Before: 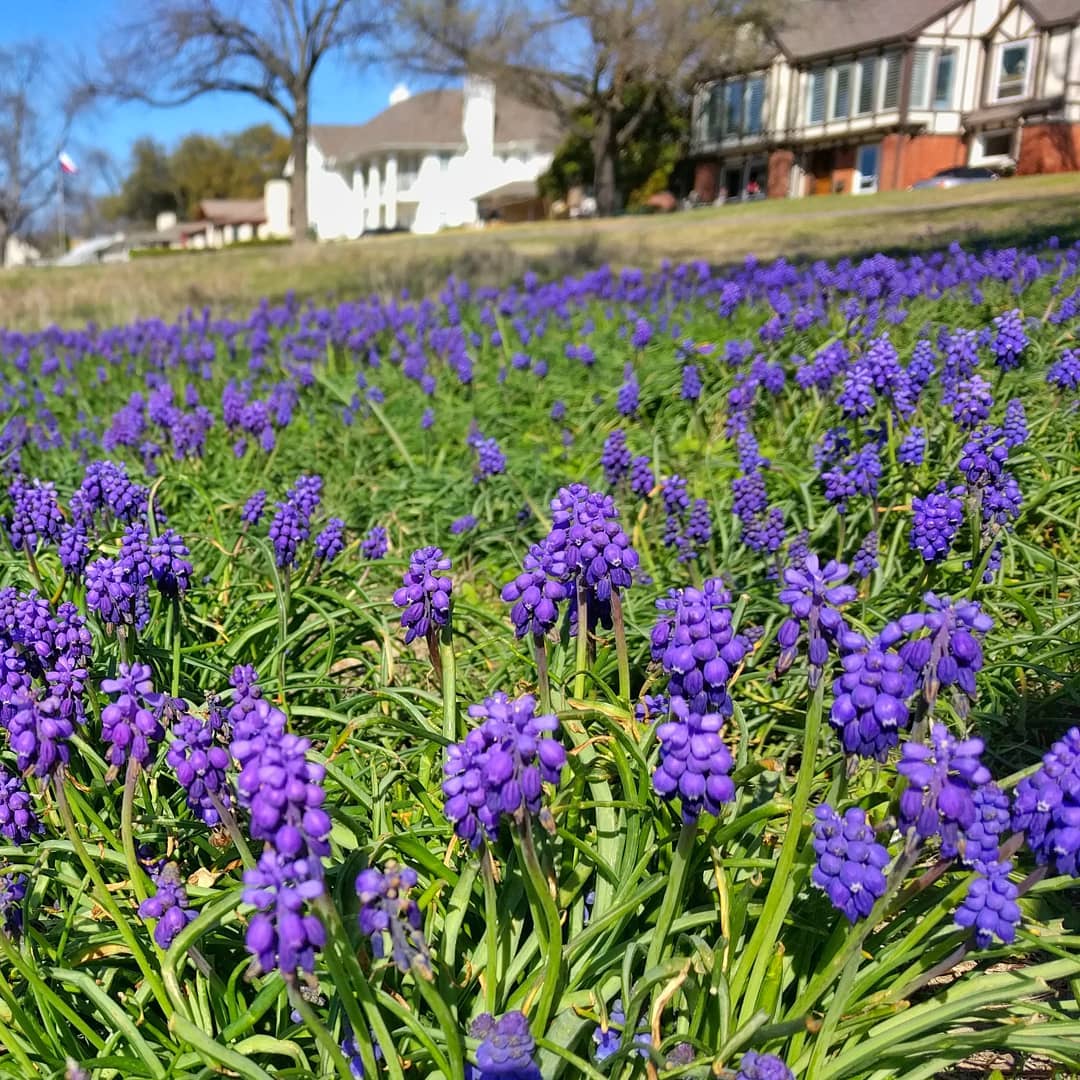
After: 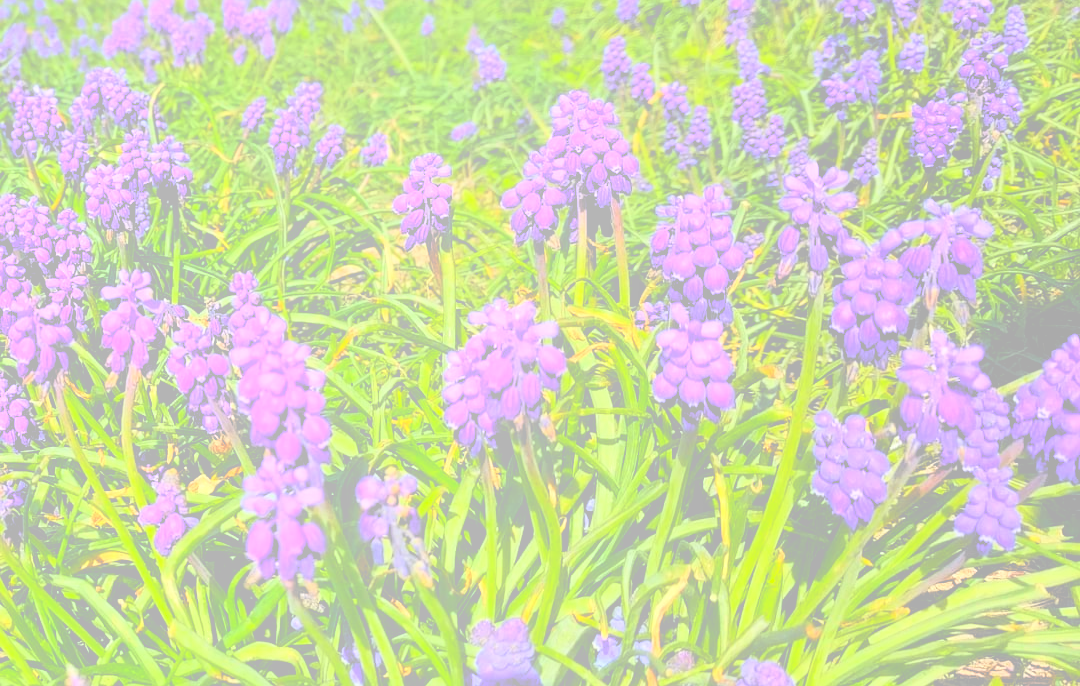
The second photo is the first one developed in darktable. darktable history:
crop and rotate: top 36.435%
levels: levels [0.116, 0.574, 1]
contrast brightness saturation: contrast 0.2, brightness 0.16, saturation 0.22
bloom: size 70%, threshold 25%, strength 70%
